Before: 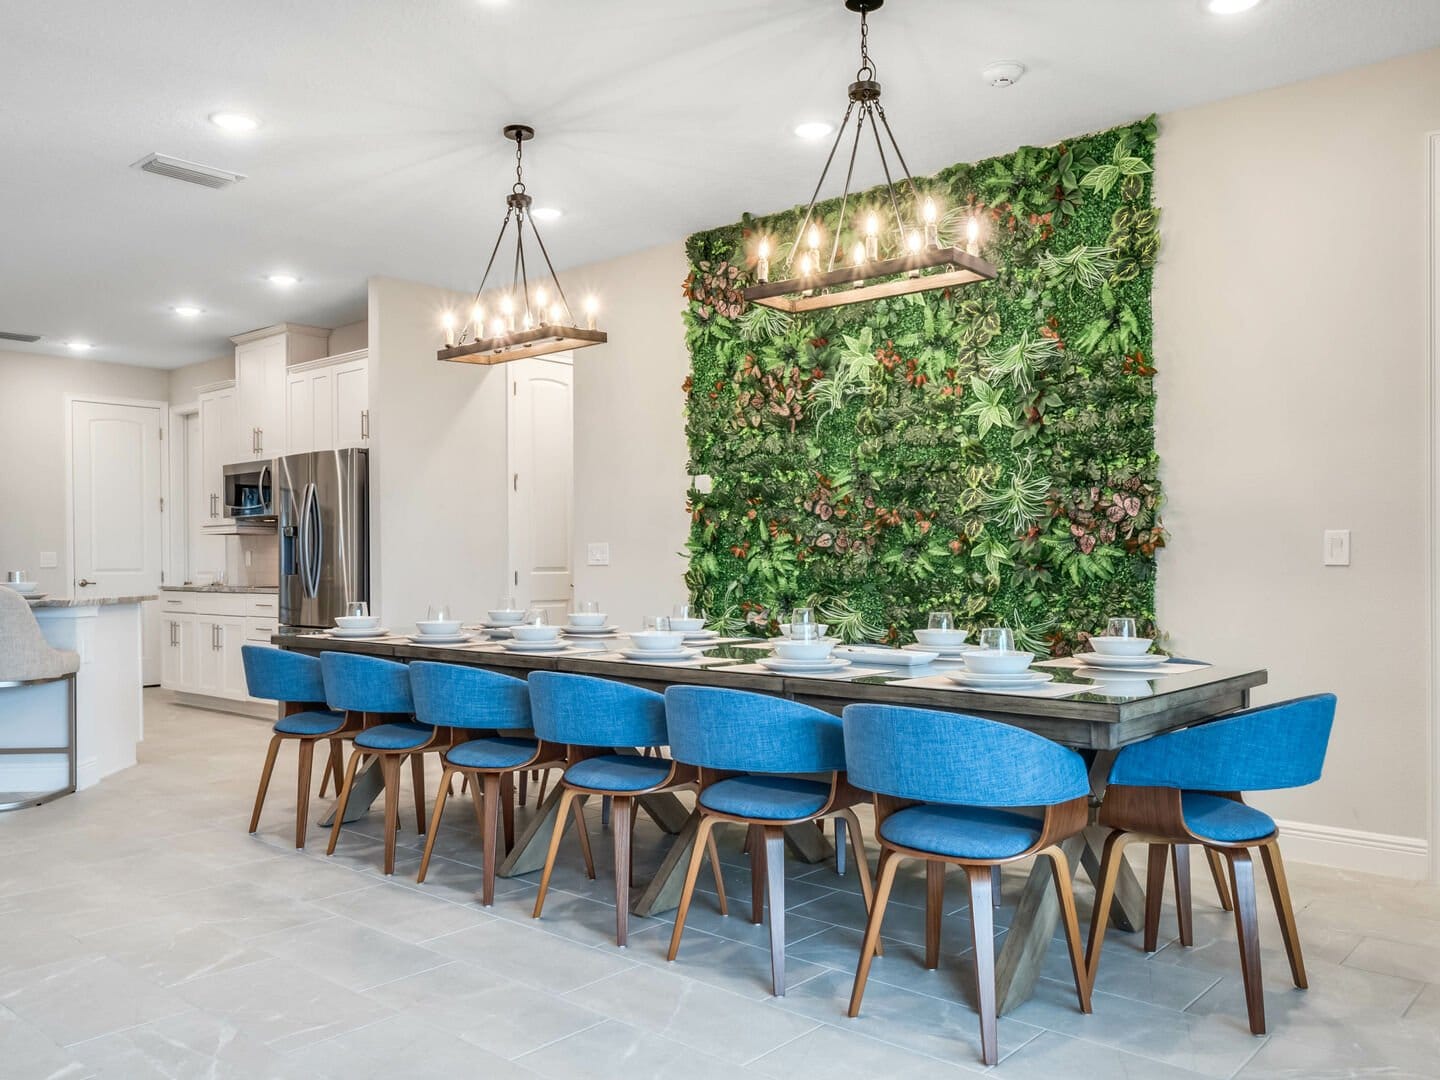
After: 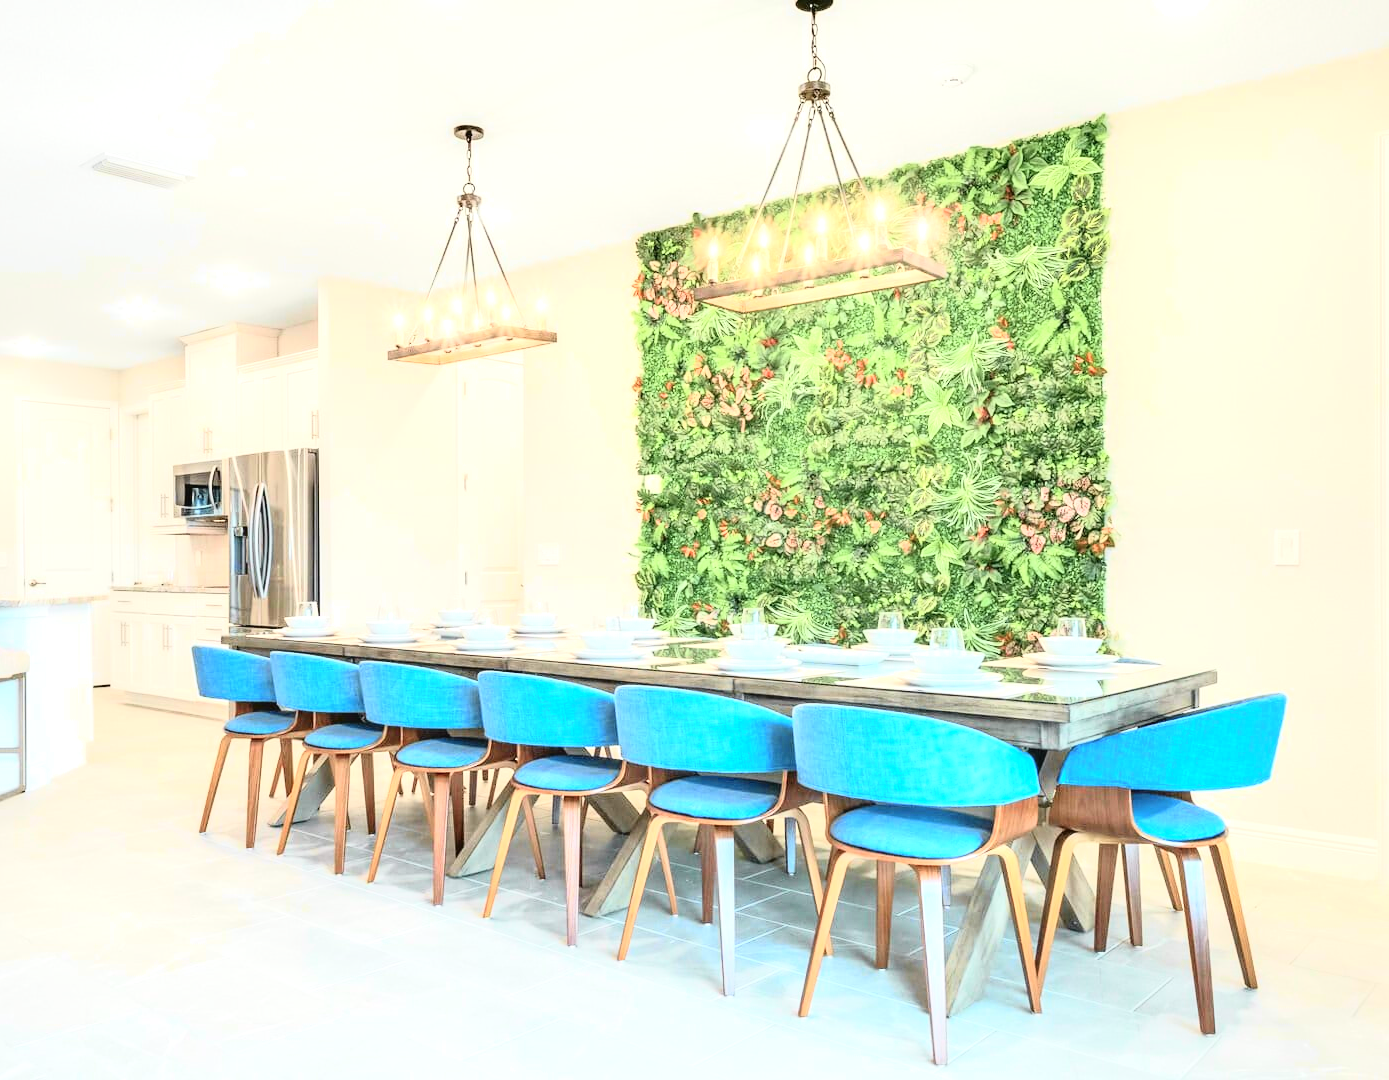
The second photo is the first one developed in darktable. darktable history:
crop and rotate: left 3.495%
contrast brightness saturation: brightness 0.152
exposure: black level correction 0, exposure 1 EV, compensate highlight preservation false
tone curve: curves: ch0 [(0.003, 0.032) (0.037, 0.037) (0.149, 0.117) (0.297, 0.318) (0.41, 0.48) (0.541, 0.649) (0.722, 0.857) (0.875, 0.946) (1, 0.98)]; ch1 [(0, 0) (0.305, 0.325) (0.453, 0.437) (0.482, 0.474) (0.501, 0.498) (0.506, 0.503) (0.559, 0.576) (0.6, 0.635) (0.656, 0.707) (1, 1)]; ch2 [(0, 0) (0.323, 0.277) (0.408, 0.399) (0.45, 0.48) (0.499, 0.502) (0.515, 0.532) (0.573, 0.602) (0.653, 0.675) (0.75, 0.756) (1, 1)], color space Lab, independent channels, preserve colors none
